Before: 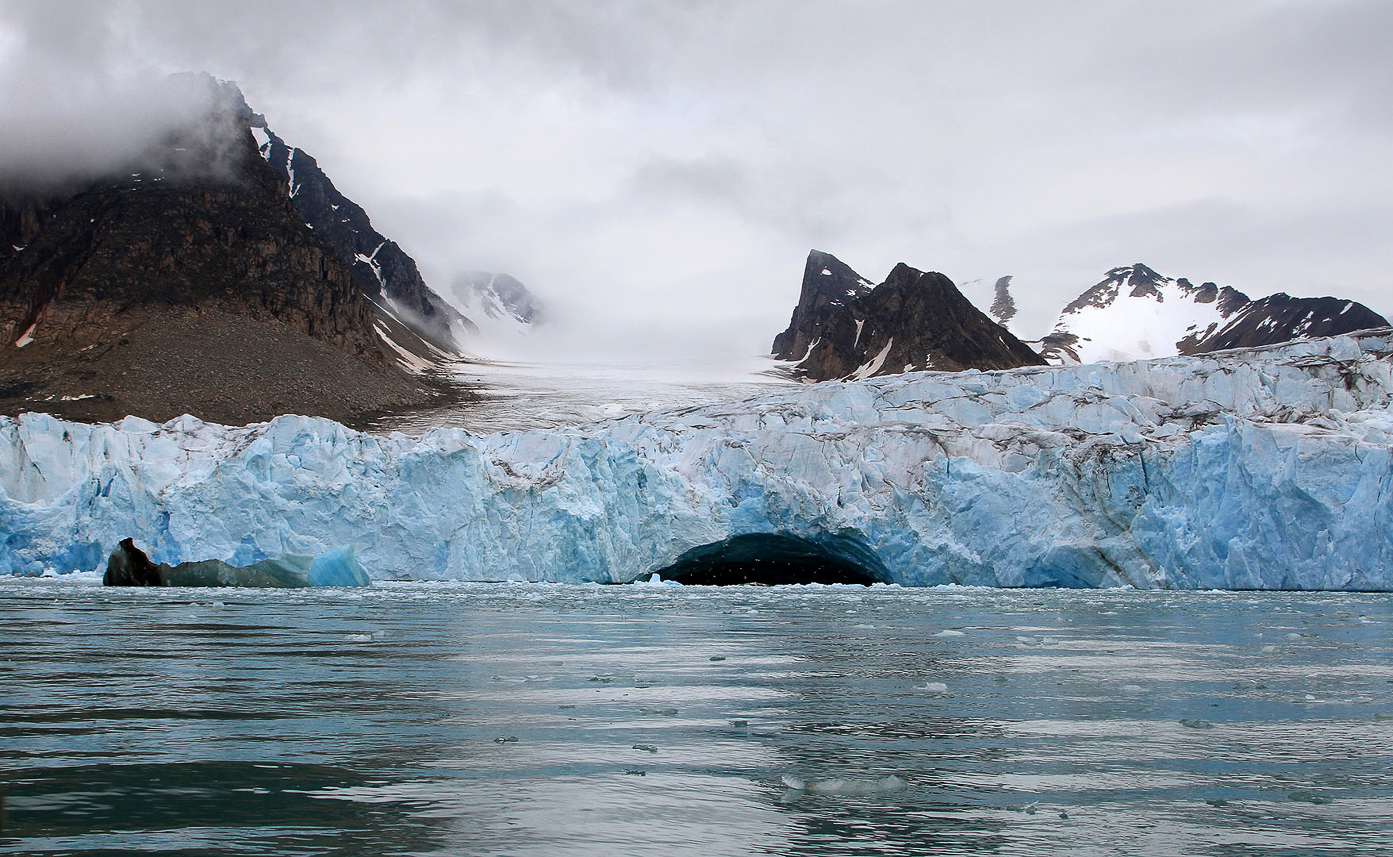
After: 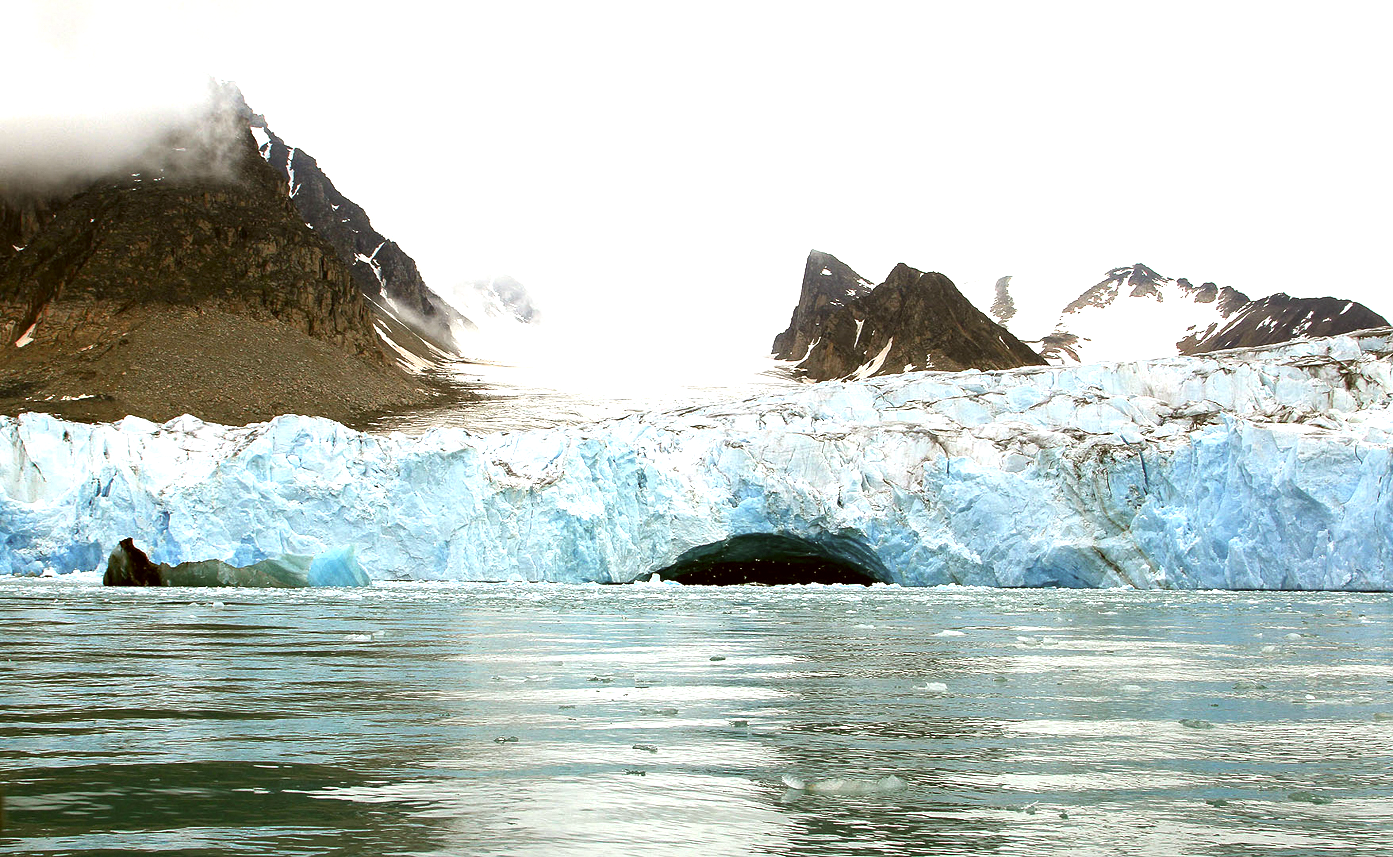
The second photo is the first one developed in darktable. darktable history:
exposure: black level correction 0.001, exposure 1.127 EV, compensate highlight preservation false
color correction: highlights a* -1.48, highlights b* 10.36, shadows a* 0.494, shadows b* 19.12
